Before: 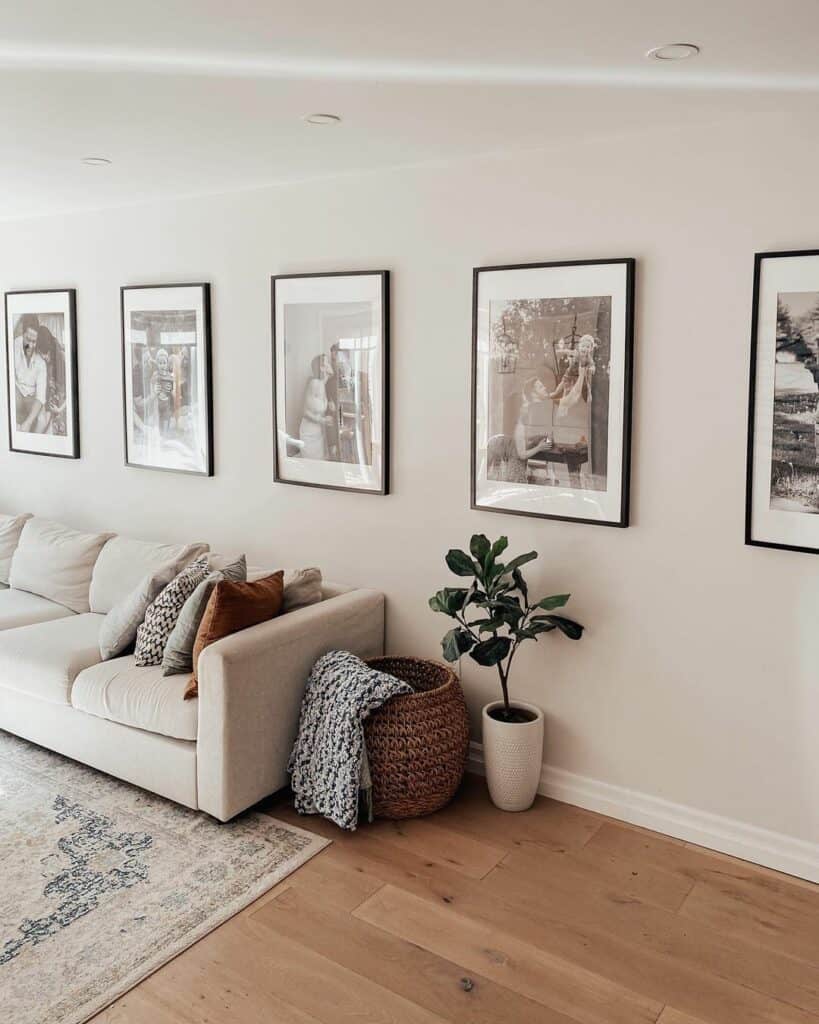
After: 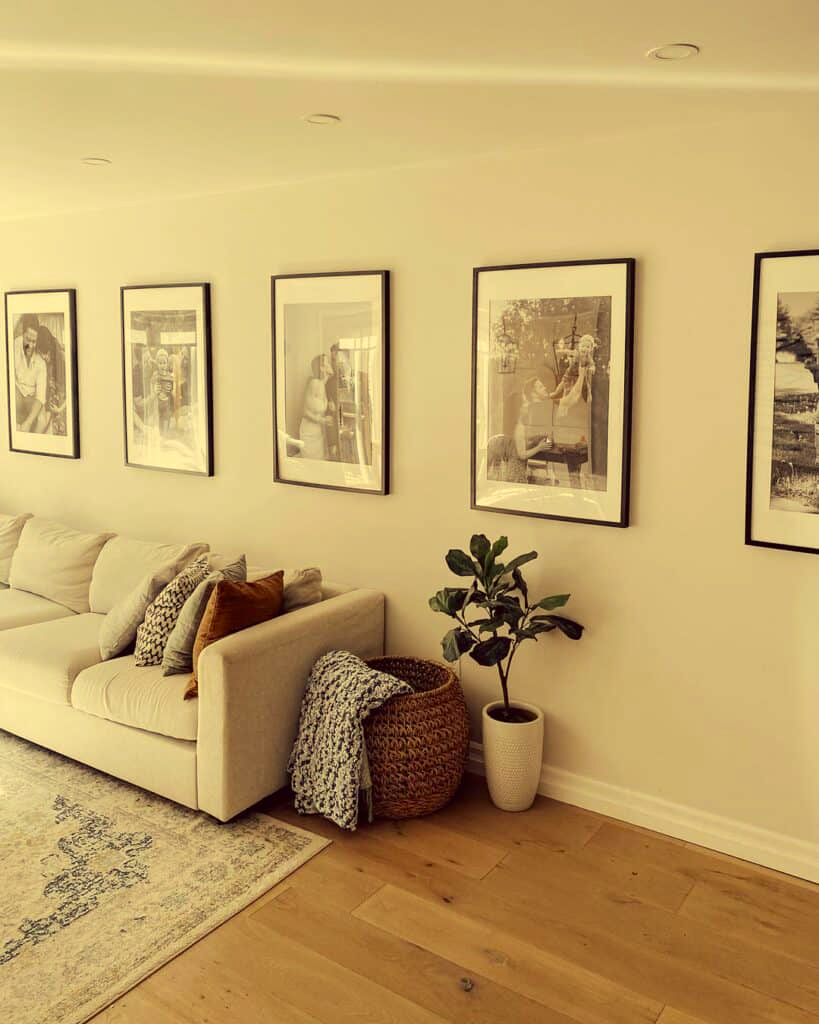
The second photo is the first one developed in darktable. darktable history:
color correction: highlights a* -0.411, highlights b* 39.7, shadows a* 9.22, shadows b* -0.689
